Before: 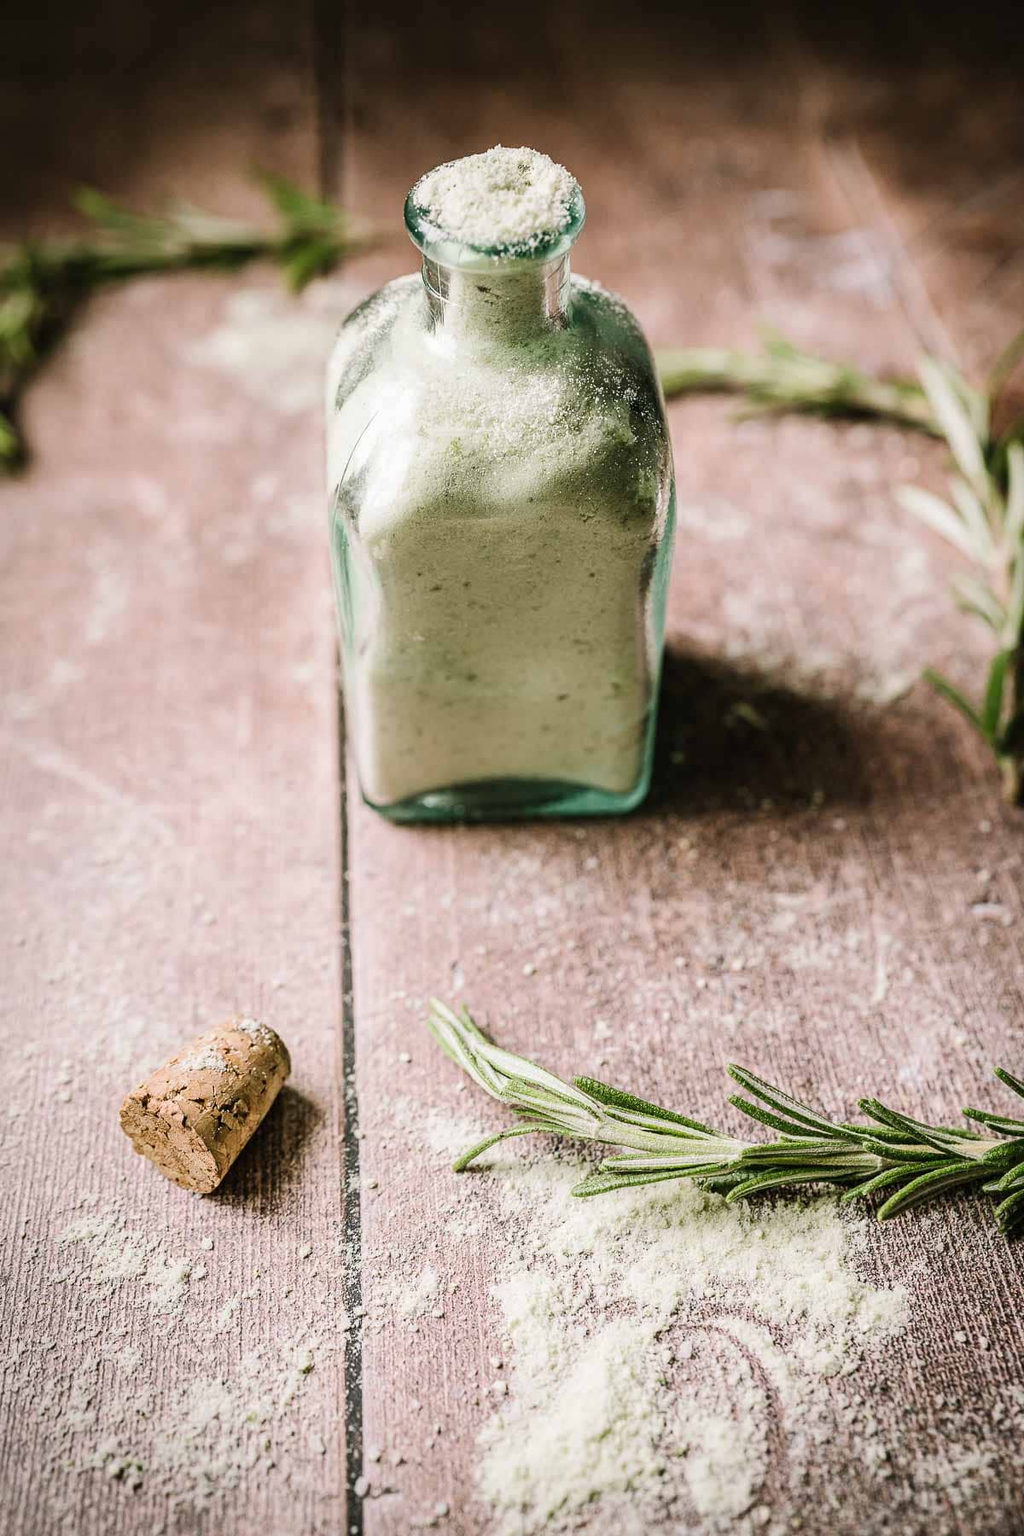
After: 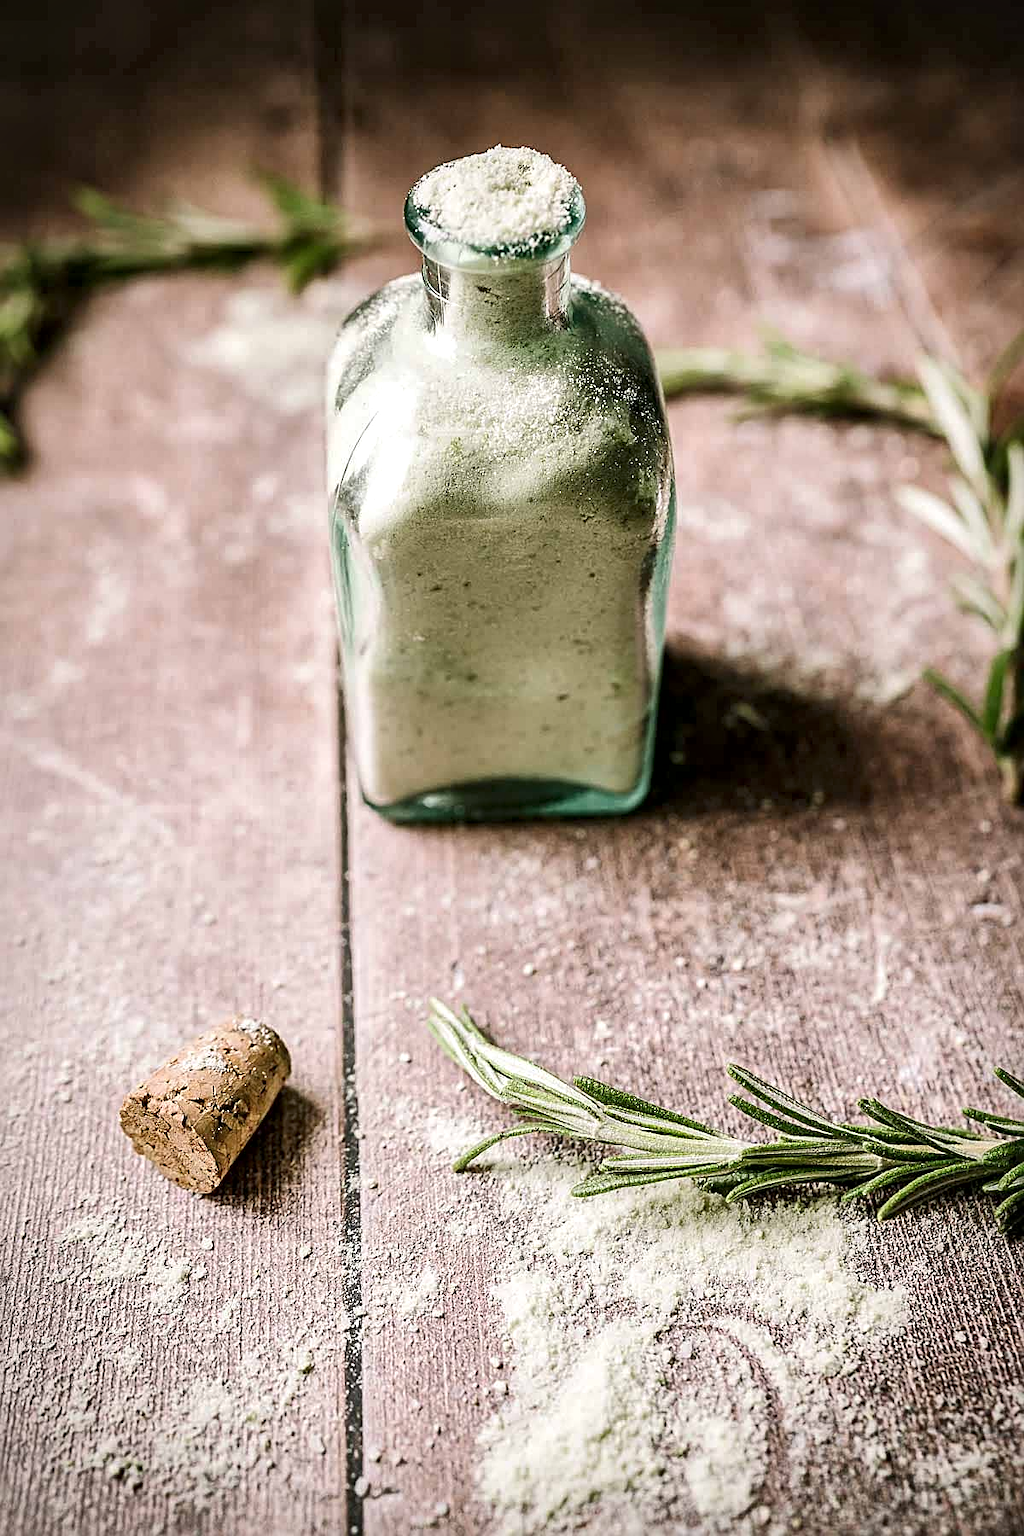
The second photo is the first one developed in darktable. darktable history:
local contrast: mode bilateral grid, contrast 25, coarseness 60, detail 151%, midtone range 0.2
sharpen: on, module defaults
